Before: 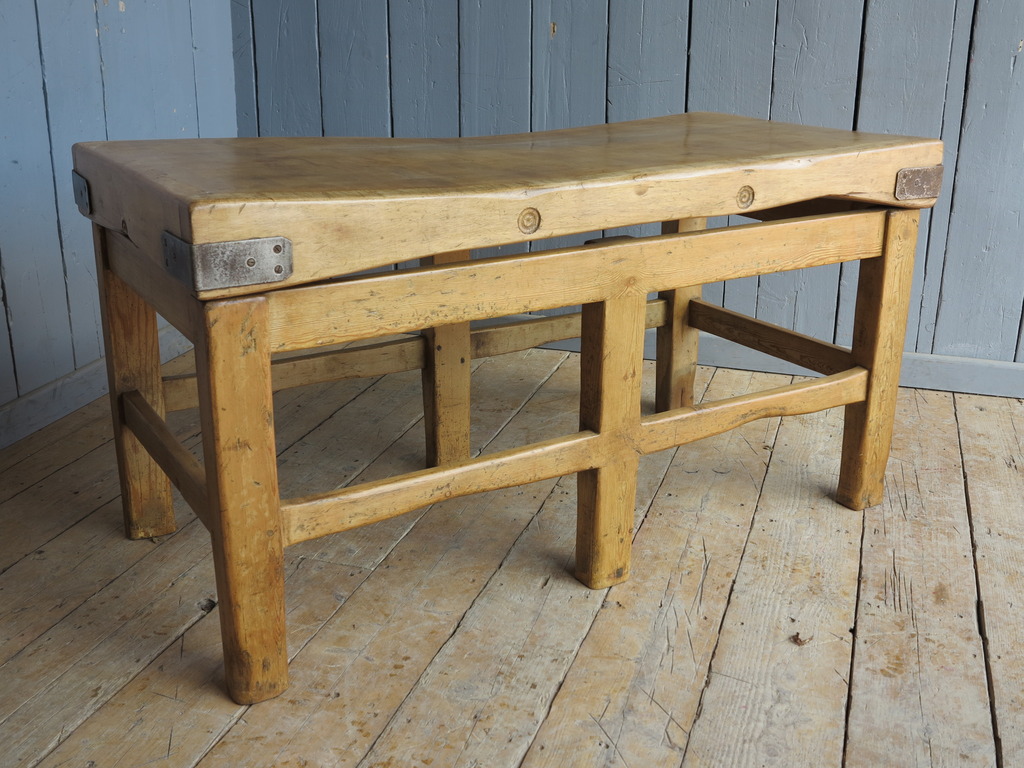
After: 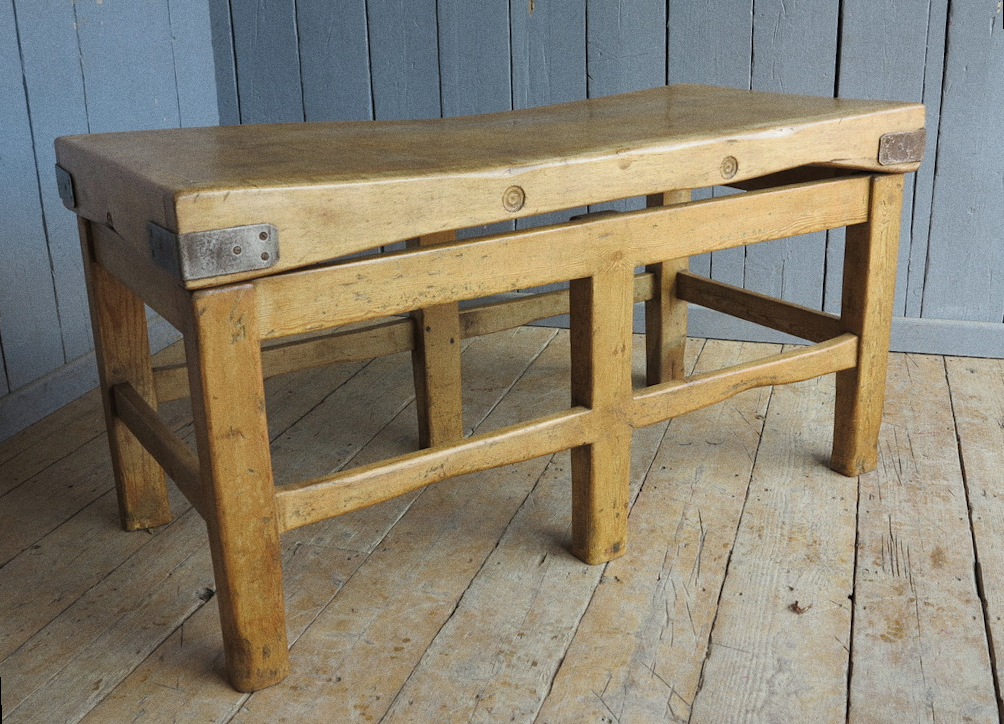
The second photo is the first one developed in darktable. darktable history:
grain: on, module defaults
white balance: red 0.986, blue 1.01
rotate and perspective: rotation -2°, crop left 0.022, crop right 0.978, crop top 0.049, crop bottom 0.951
